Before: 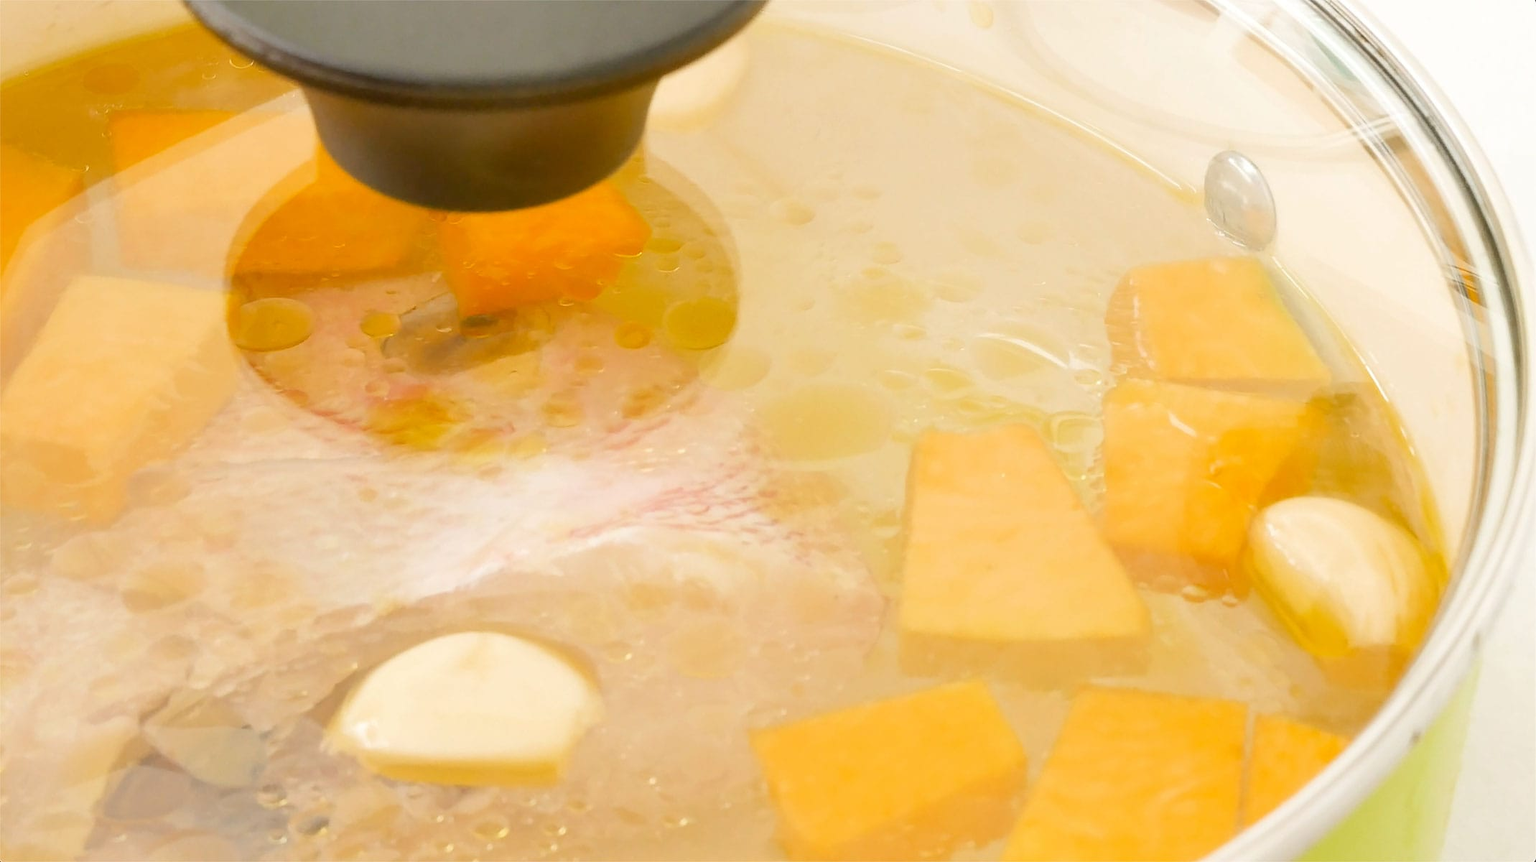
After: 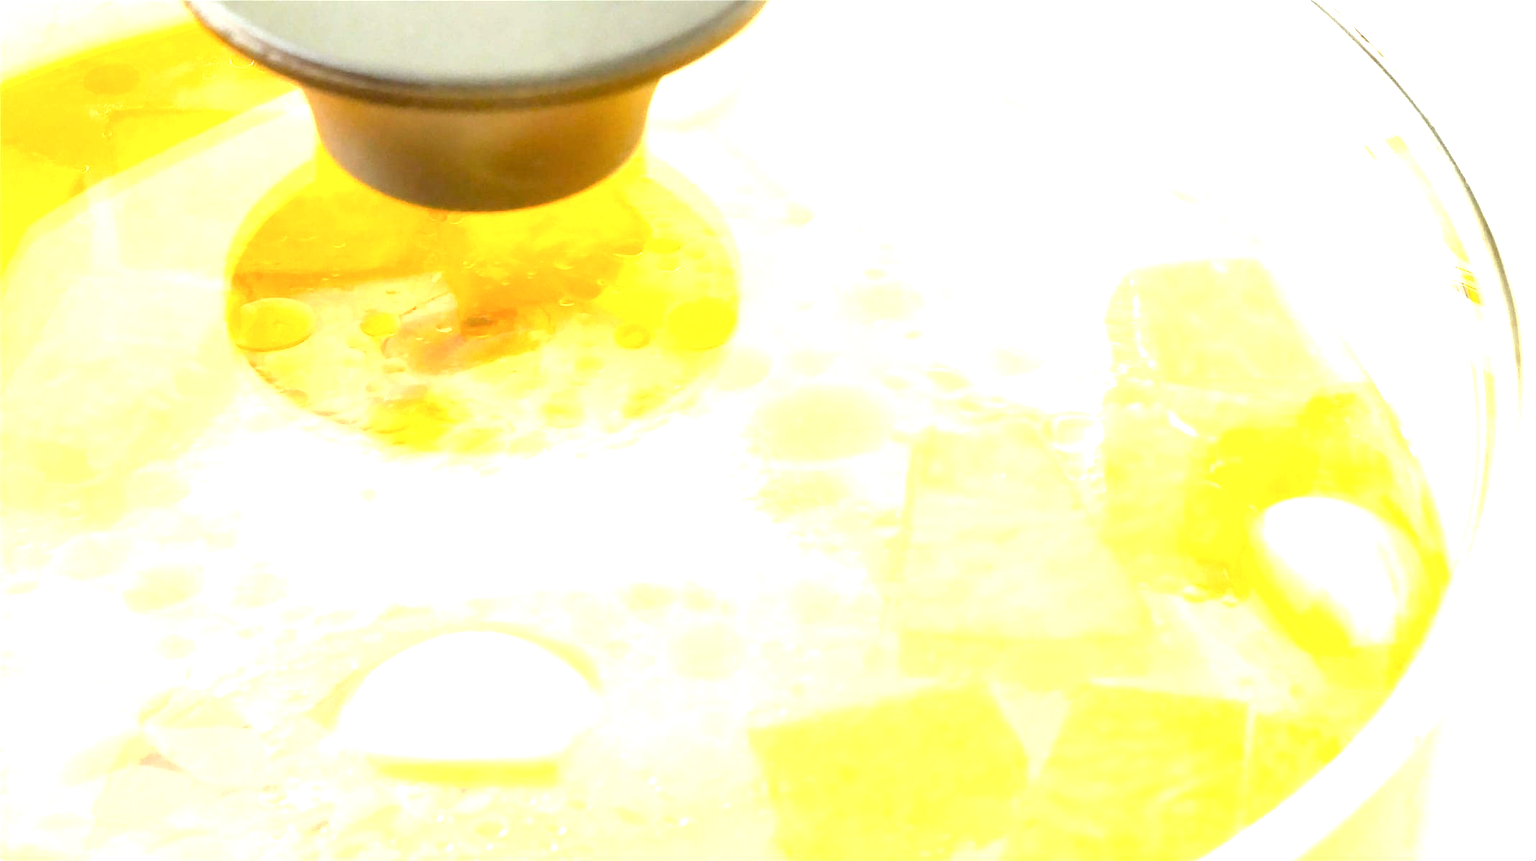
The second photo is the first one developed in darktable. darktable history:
exposure: black level correction 0, exposure 1.675 EV, compensate exposure bias true, compensate highlight preservation false
color correction: highlights a* -4.98, highlights b* -3.76, shadows a* 3.83, shadows b* 4.08
